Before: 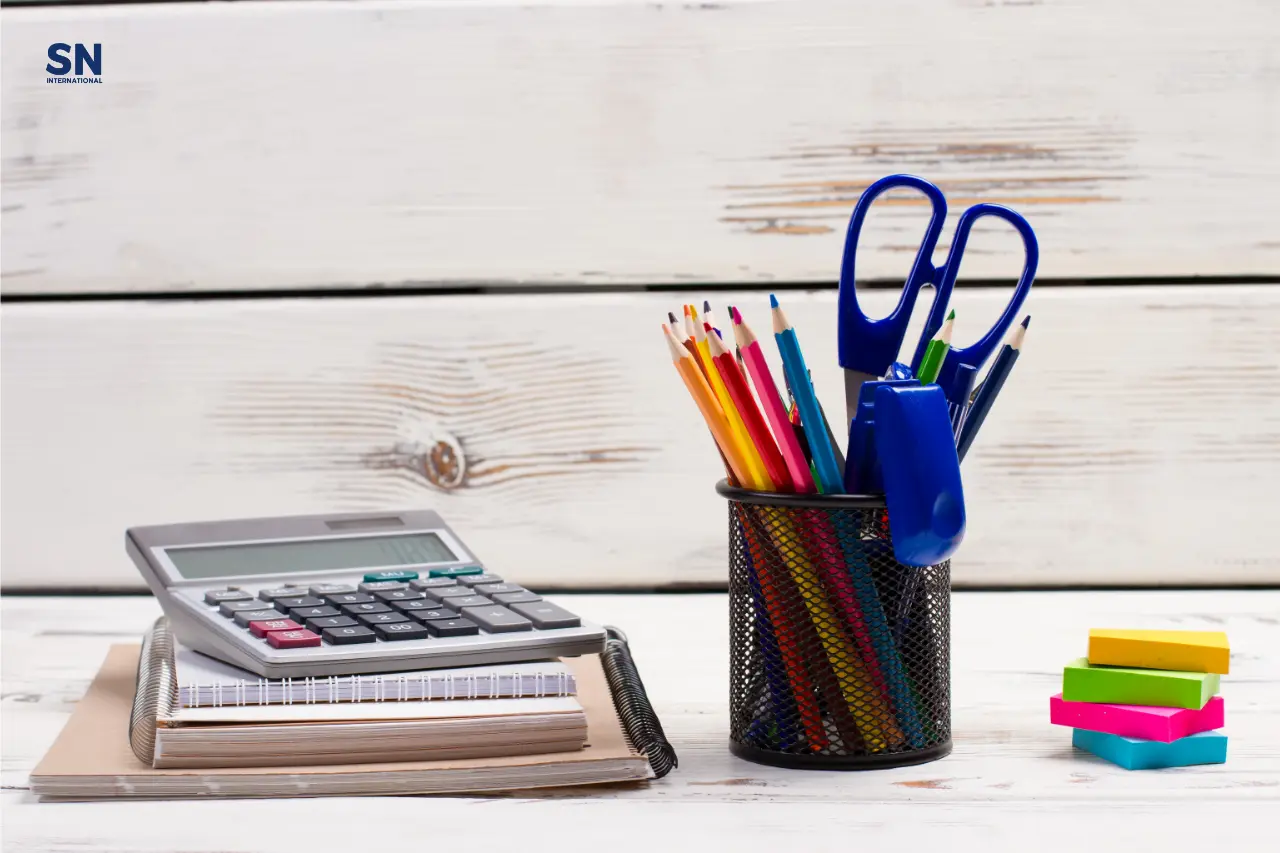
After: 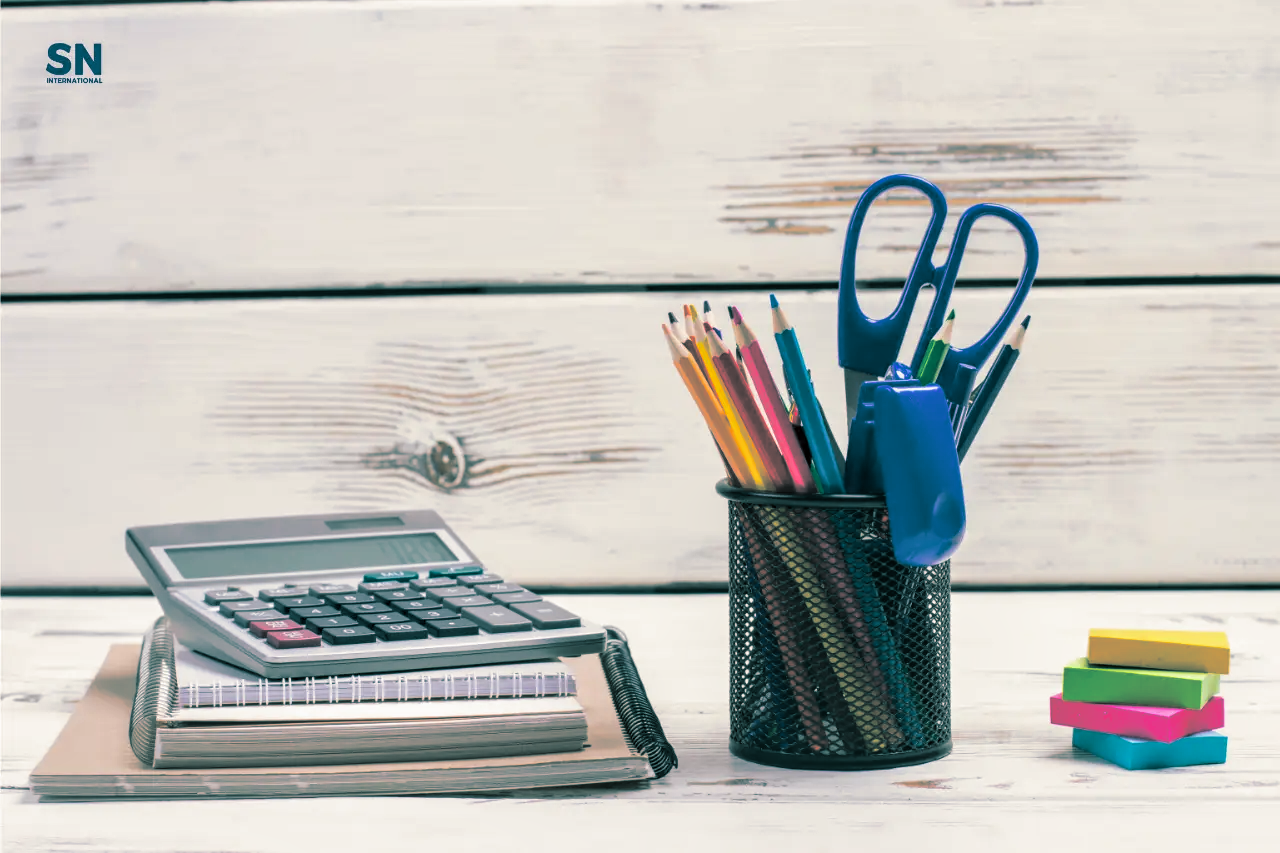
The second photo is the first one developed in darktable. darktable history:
local contrast: on, module defaults
split-toning: shadows › hue 186.43°, highlights › hue 49.29°, compress 30.29%
exposure: exposure 0.014 EV, compensate highlight preservation false
